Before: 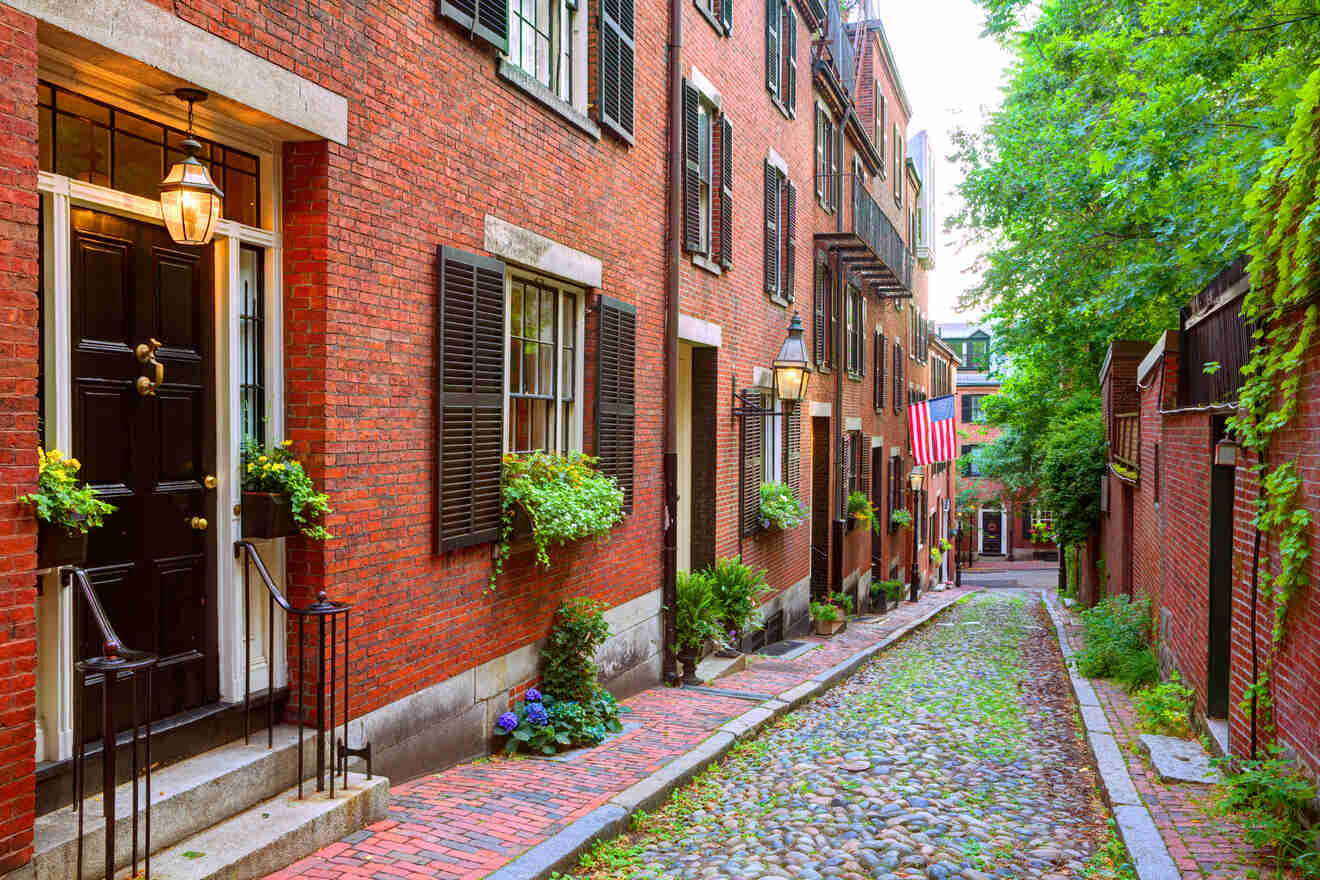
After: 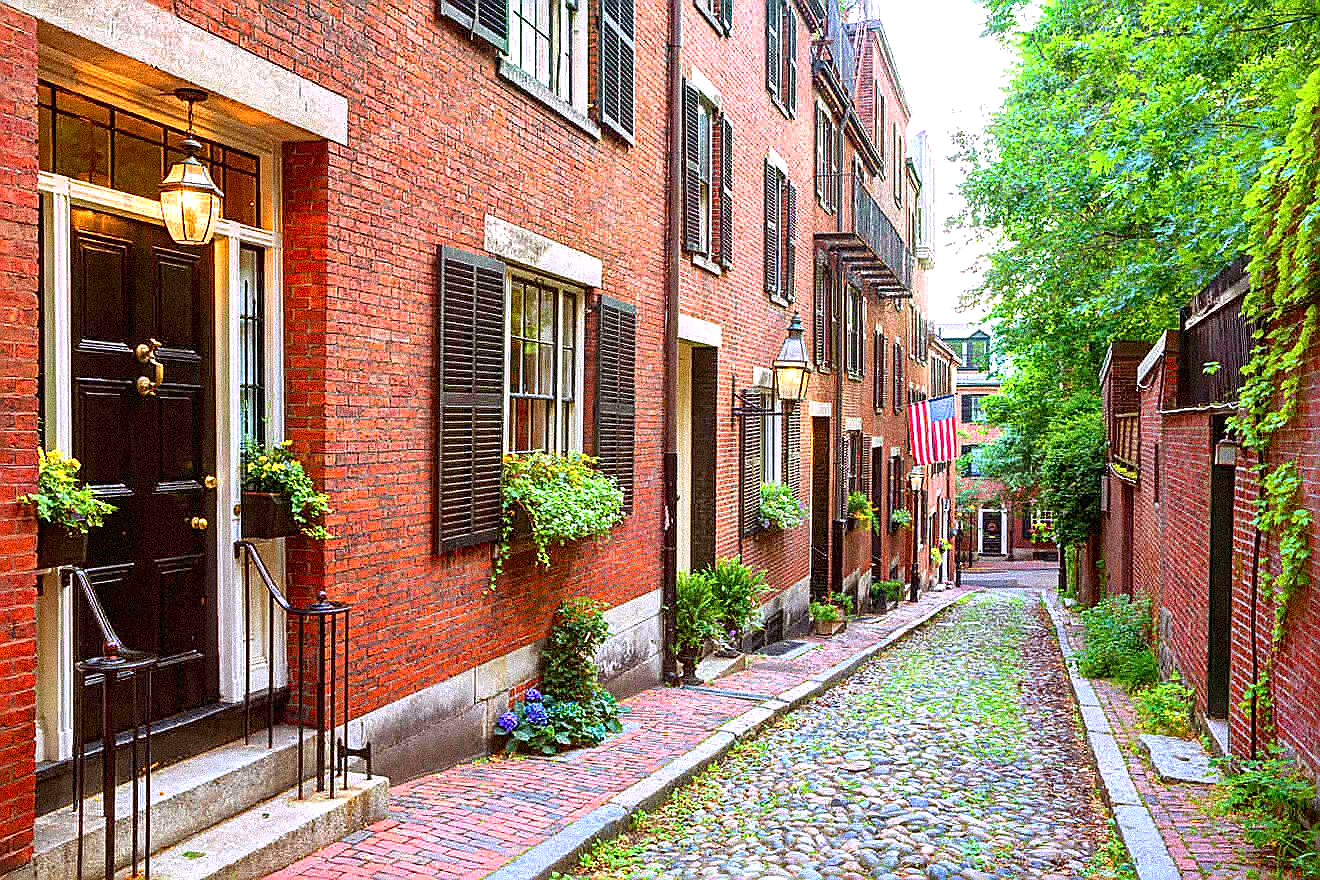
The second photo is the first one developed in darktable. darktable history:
sharpen: radius 1.4, amount 1.25, threshold 0.7
white balance: red 1.009, blue 1.027
local contrast: mode bilateral grid, contrast 20, coarseness 50, detail 120%, midtone range 0.2
exposure: black level correction 0, exposure 0.5 EV, compensate exposure bias true, compensate highlight preservation false
grain: strength 35%, mid-tones bias 0%
